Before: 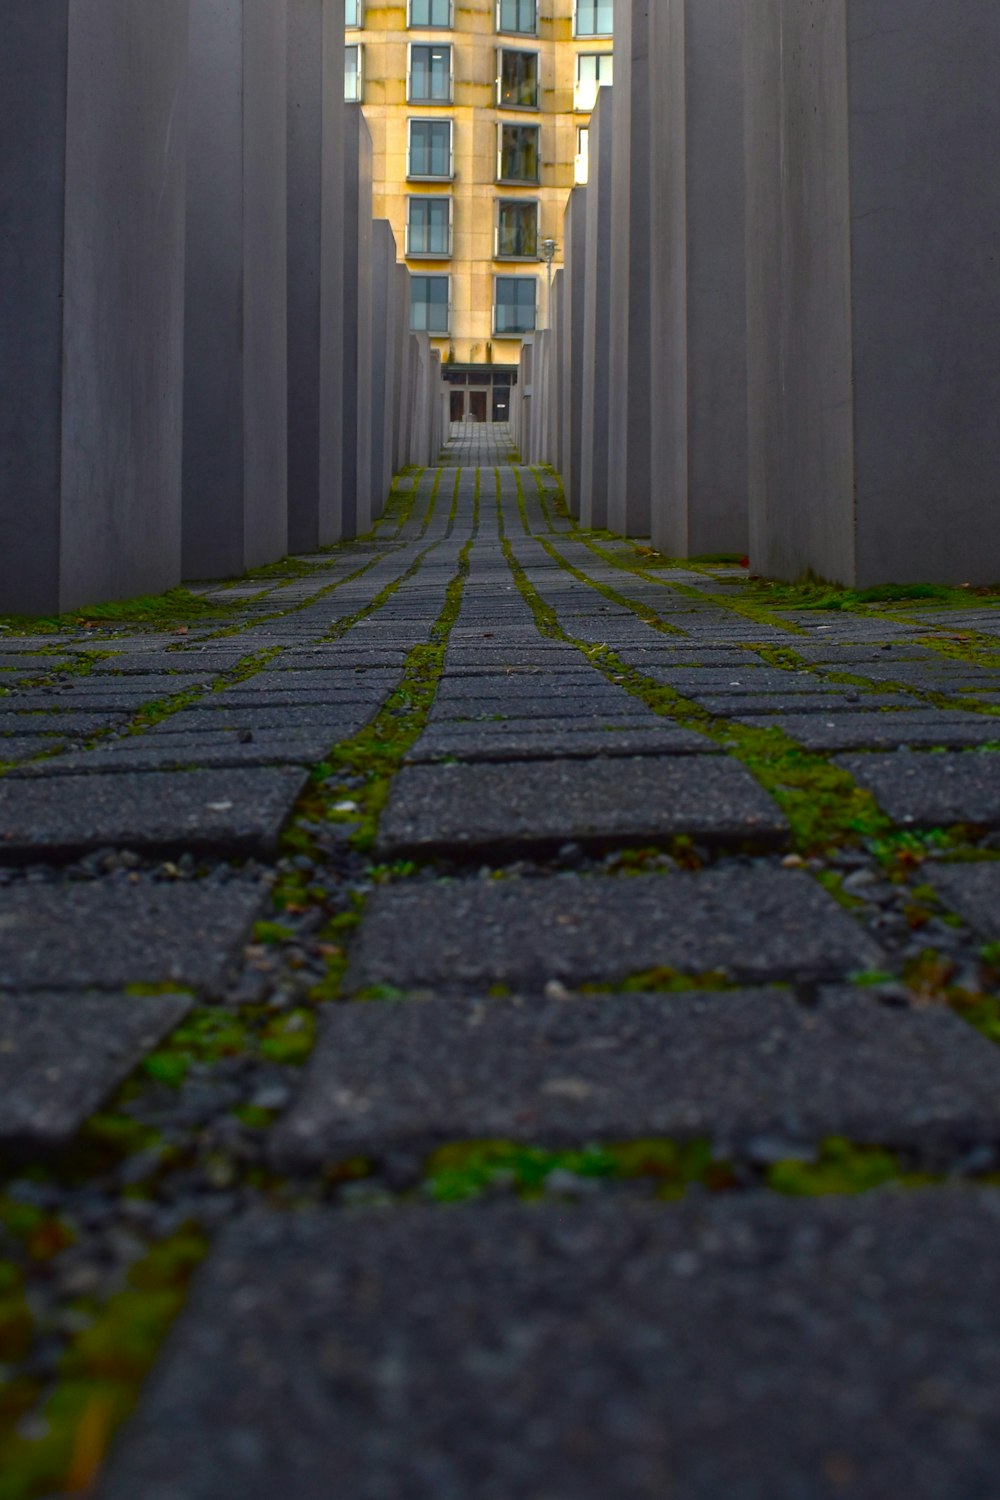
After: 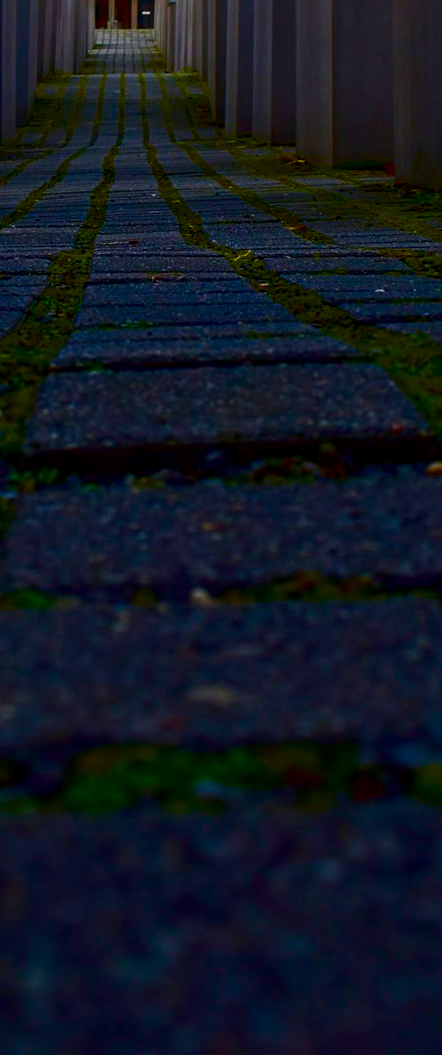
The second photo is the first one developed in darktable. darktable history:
color balance rgb: linear chroma grading › global chroma 33.766%, perceptual saturation grading › global saturation 38.756%, perceptual saturation grading › highlights -24.907%, perceptual saturation grading › mid-tones 34.455%, perceptual saturation grading › shadows 35.564%, perceptual brilliance grading › global brilliance 12.533%, global vibrance 20%
local contrast: on, module defaults
crop: left 35.548%, top 26.216%, right 20.155%, bottom 3.411%
sharpen: amount 0.215
exposure: exposure -0.946 EV, compensate exposure bias true, compensate highlight preservation false
contrast brightness saturation: contrast 0.133, brightness -0.236, saturation 0.142
base curve: curves: ch0 [(0, 0) (0.088, 0.125) (0.176, 0.251) (0.354, 0.501) (0.613, 0.749) (1, 0.877)], preserve colors none
